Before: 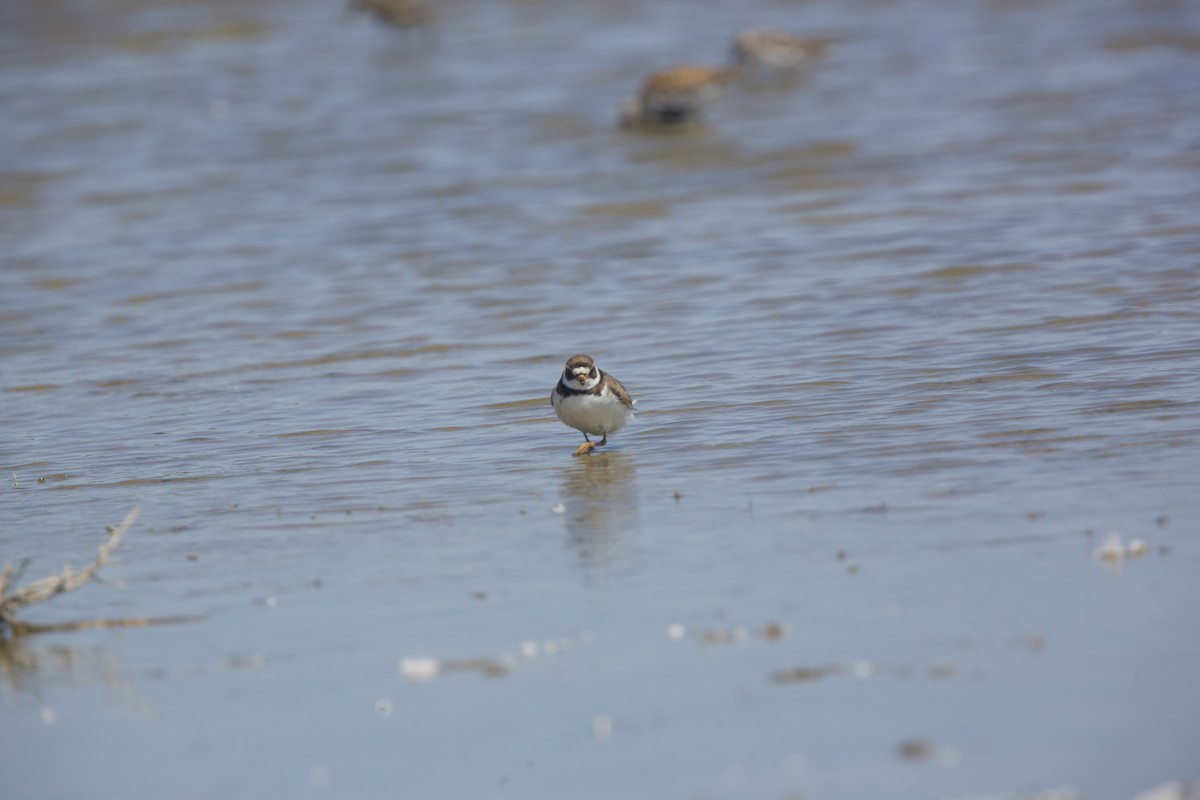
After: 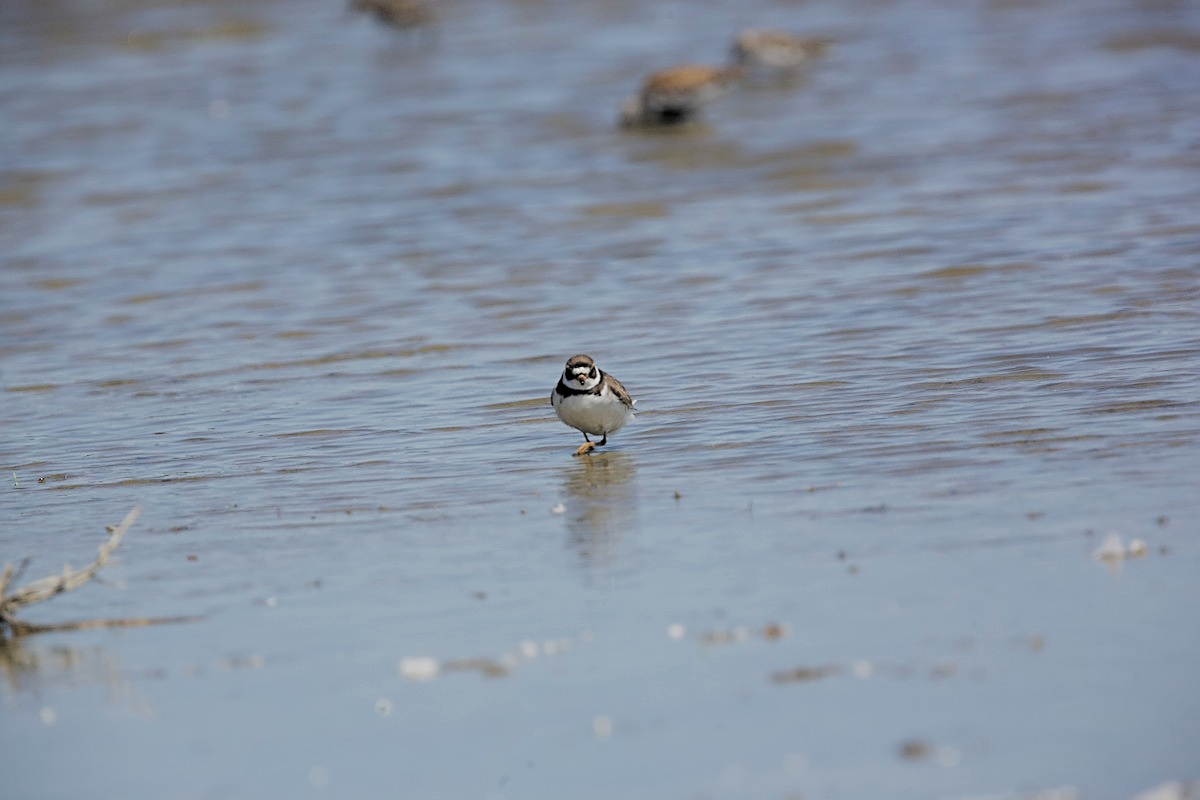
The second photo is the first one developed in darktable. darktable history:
sharpen: on, module defaults
filmic rgb: black relative exposure -3.7 EV, white relative exposure 2.77 EV, dynamic range scaling -5.47%, hardness 3.04, add noise in highlights 0.001, preserve chrominance luminance Y, color science v3 (2019), use custom middle-gray values true, contrast in highlights soft
